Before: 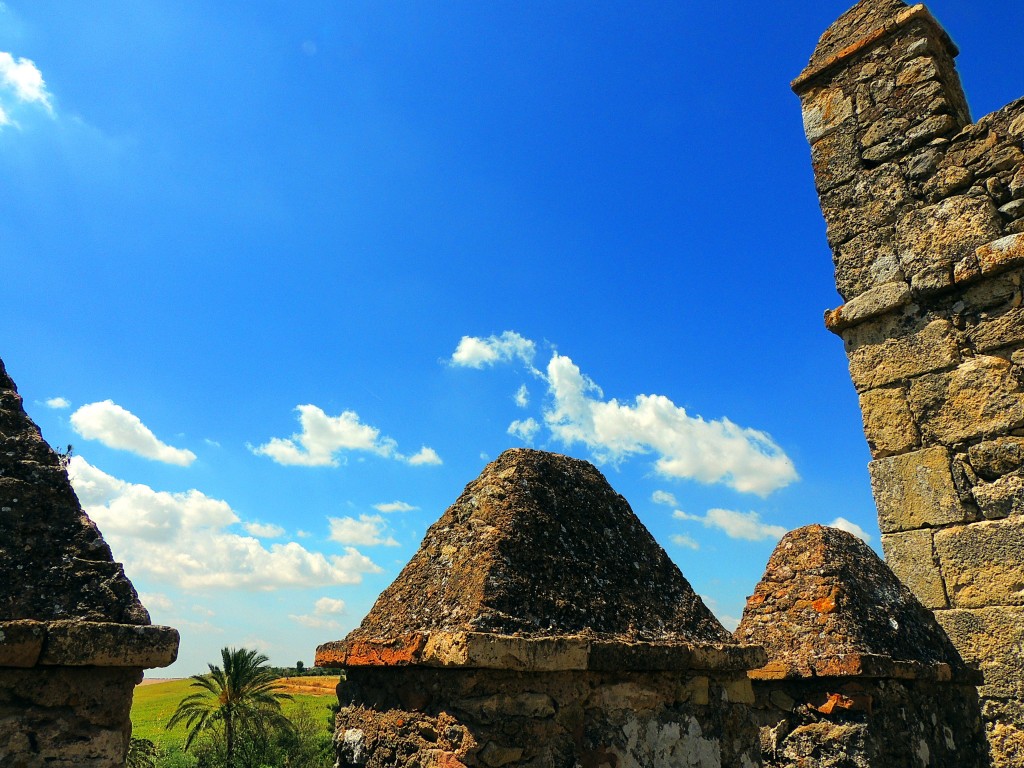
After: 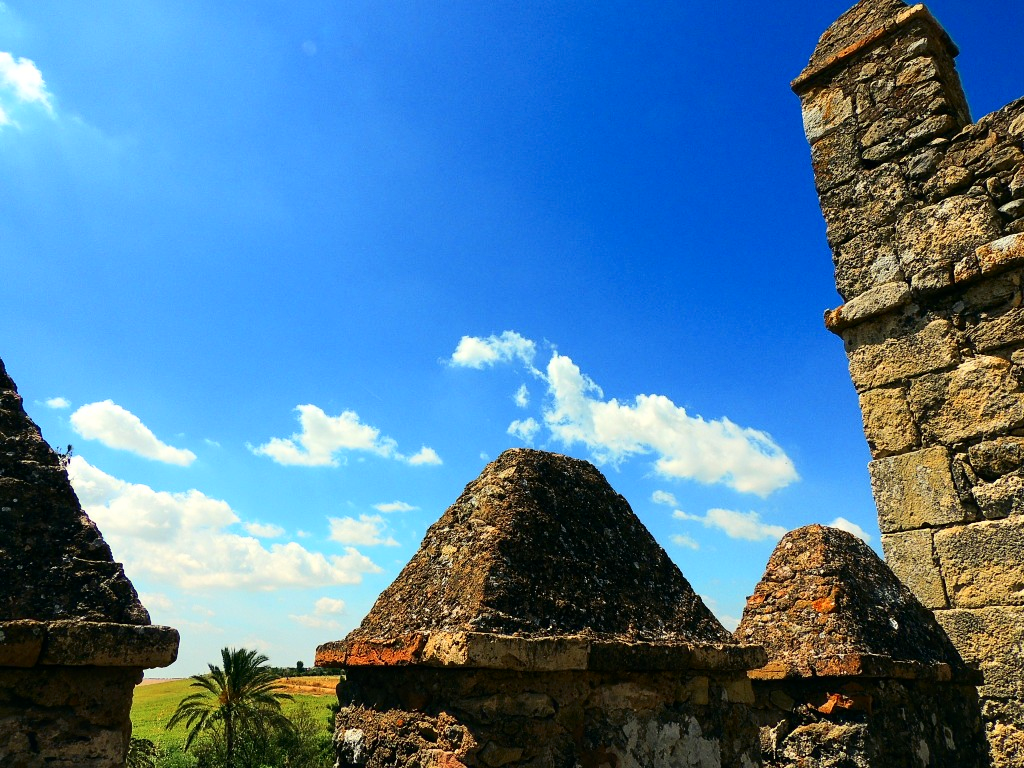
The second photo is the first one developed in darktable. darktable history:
contrast brightness saturation: contrast 0.217
